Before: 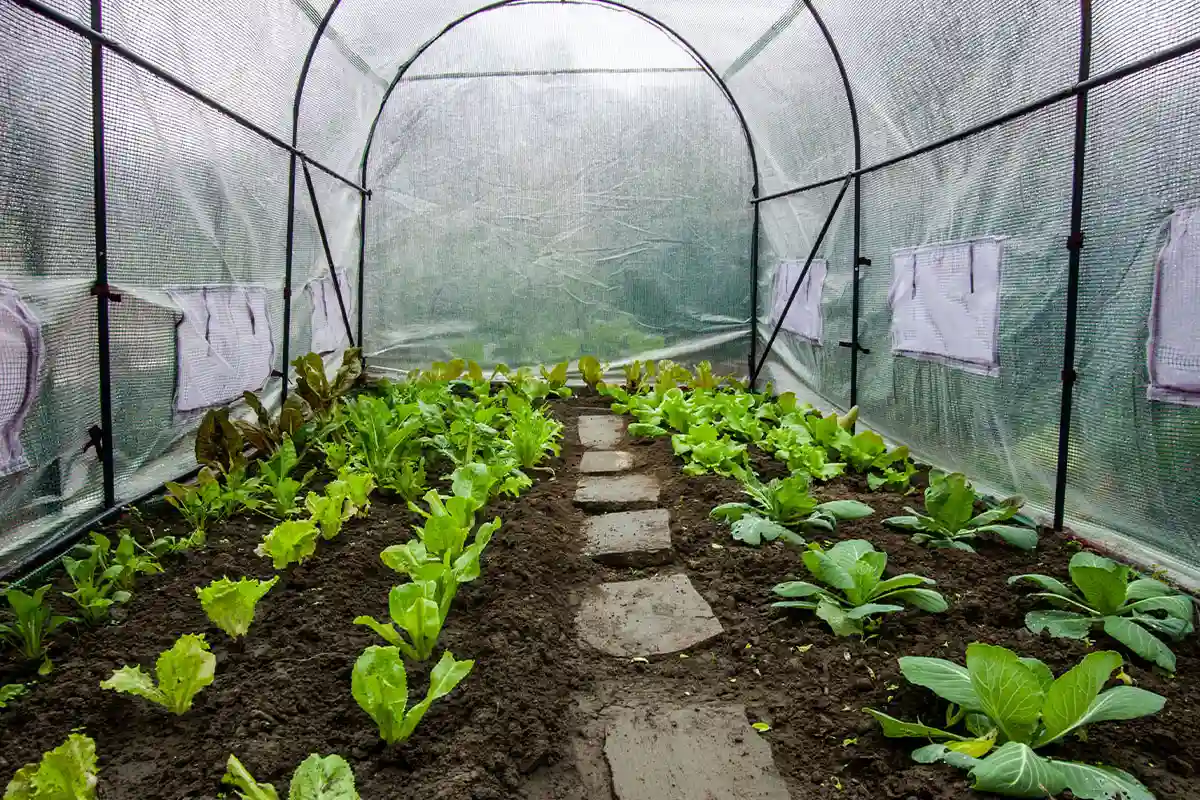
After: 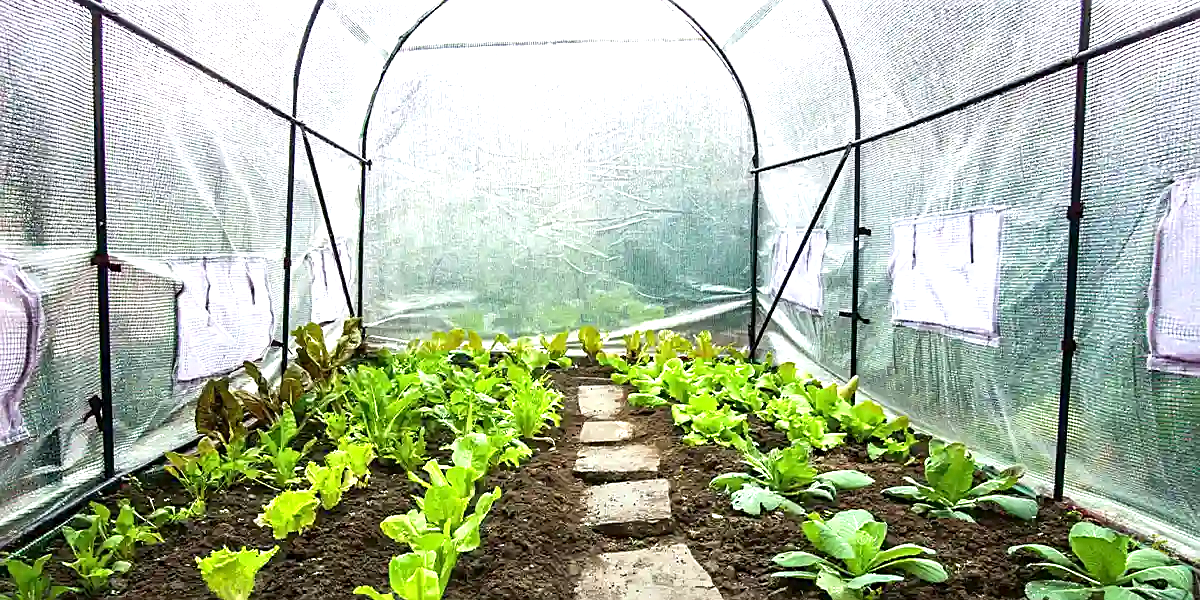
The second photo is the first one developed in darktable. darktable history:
exposure: exposure 1.137 EV, compensate highlight preservation false
sharpen: on, module defaults
crop: top 3.857%, bottom 21.132%
grain: coarseness 0.81 ISO, strength 1.34%, mid-tones bias 0%
